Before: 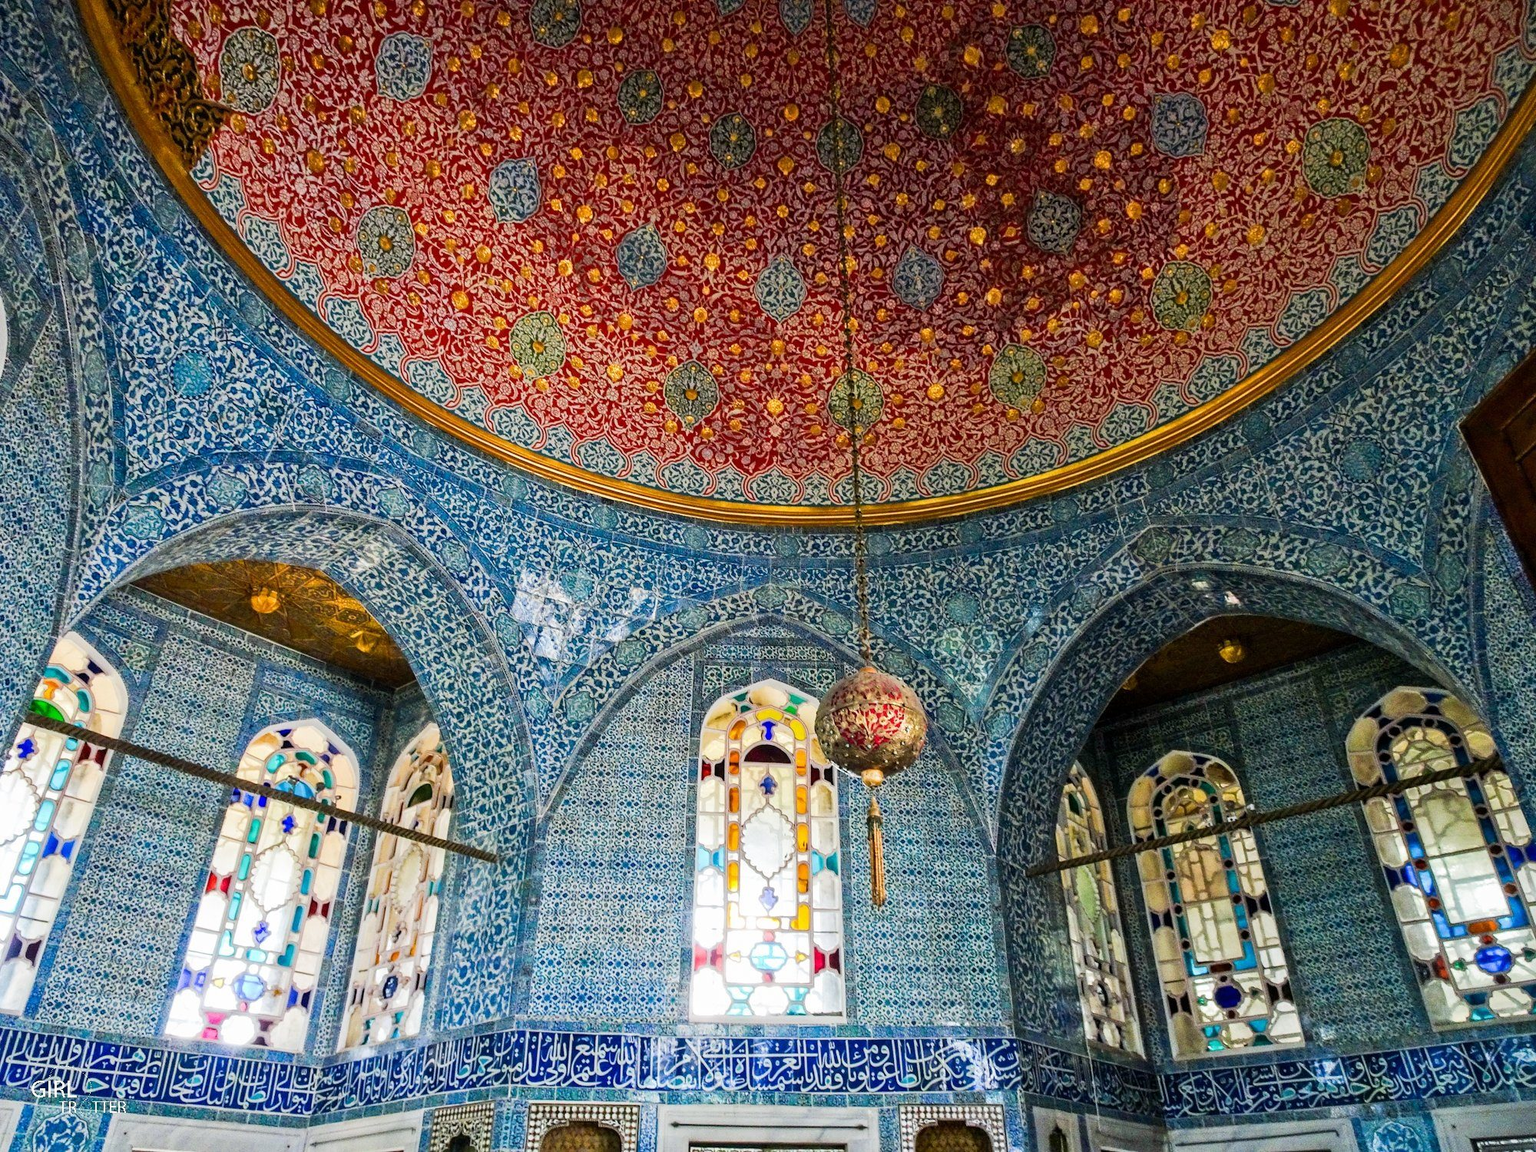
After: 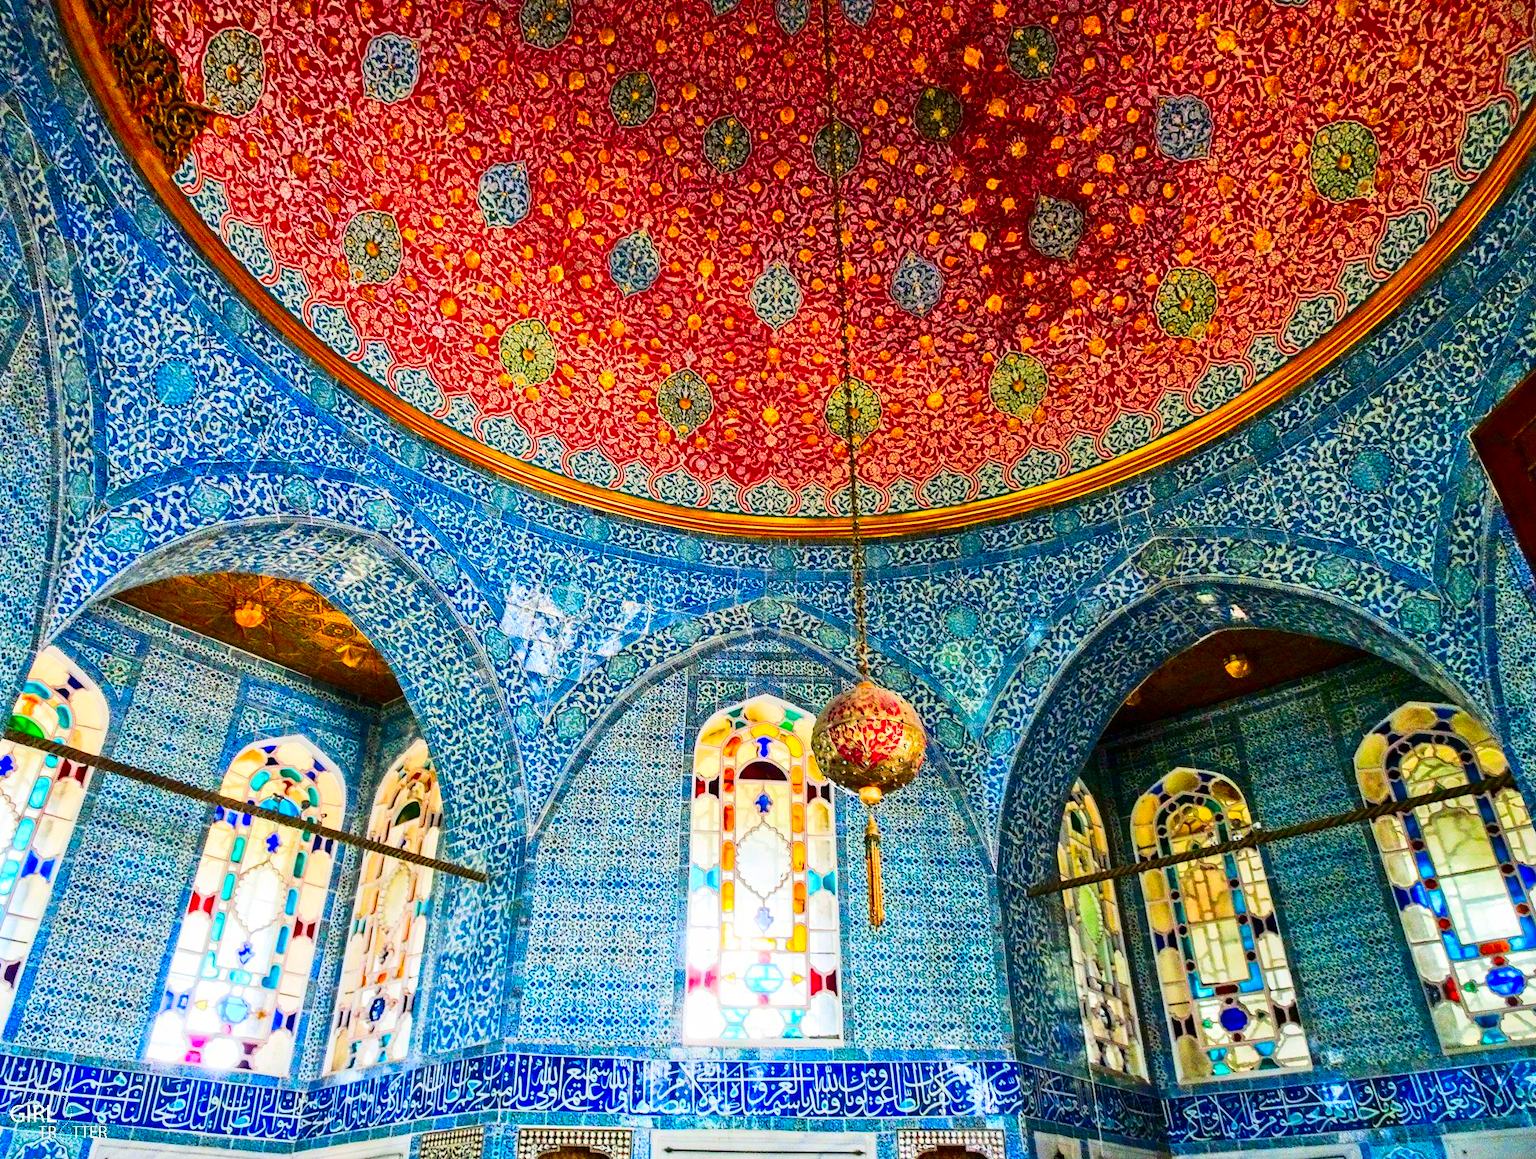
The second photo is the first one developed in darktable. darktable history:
crop and rotate: left 1.437%, right 0.759%, bottom 1.558%
contrast brightness saturation: contrast 0.267, brightness 0.012, saturation 0.873
tone equalizer: -7 EV 0.16 EV, -6 EV 0.604 EV, -5 EV 1.15 EV, -4 EV 1.29 EV, -3 EV 1.15 EV, -2 EV 0.6 EV, -1 EV 0.157 EV, smoothing diameter 24.84%, edges refinement/feathering 13.49, preserve details guided filter
